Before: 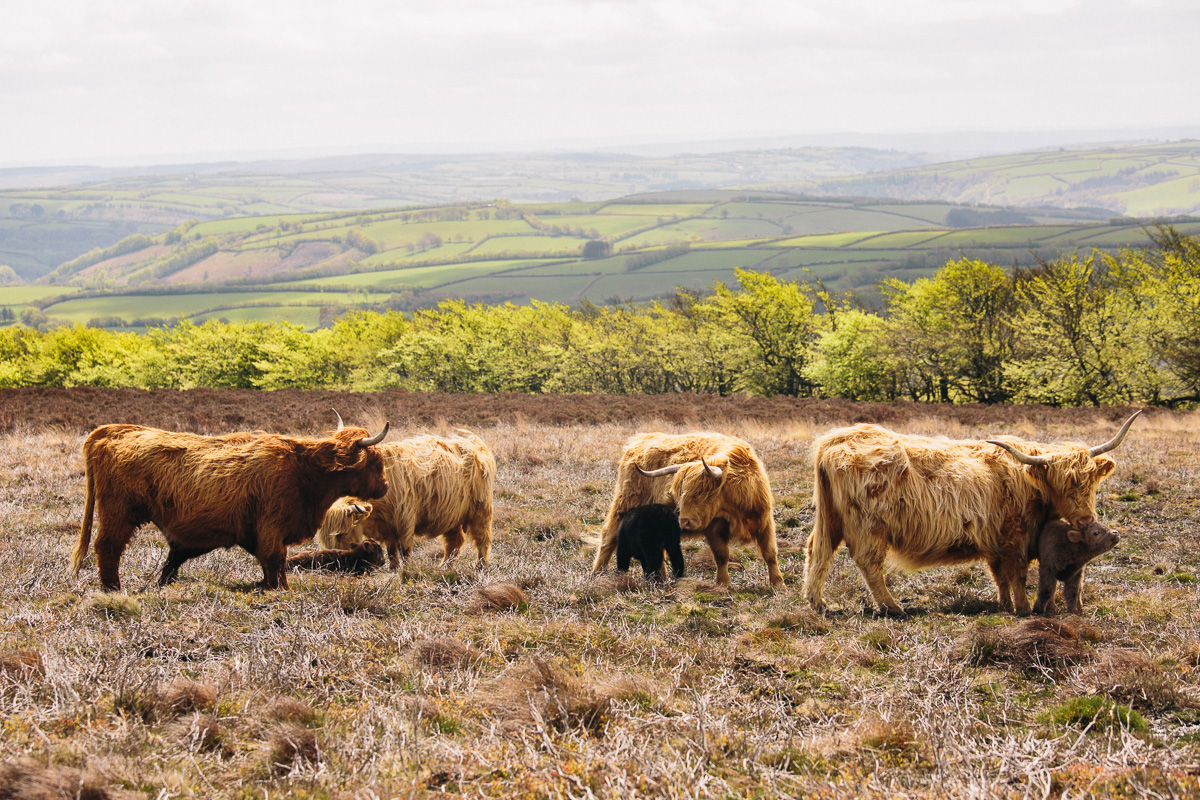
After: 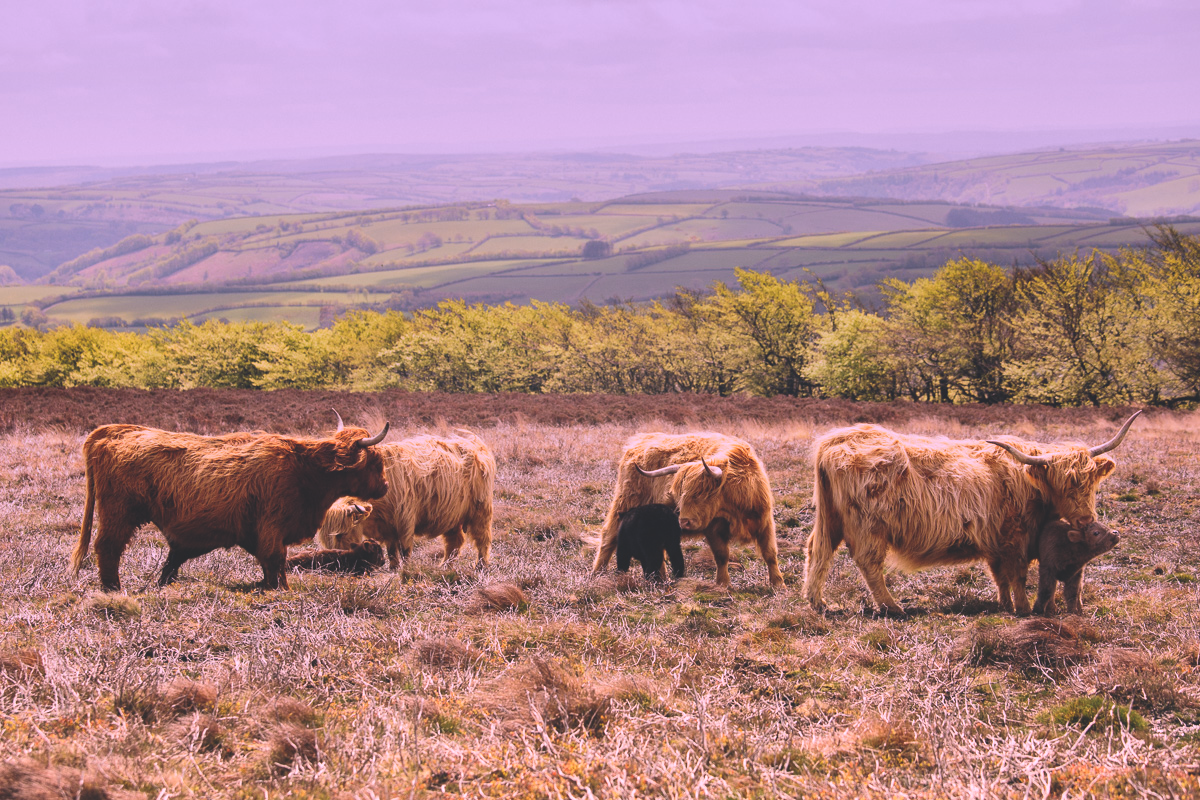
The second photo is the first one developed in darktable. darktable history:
graduated density: hue 238.83°, saturation 50%
white balance: red 1.188, blue 1.11
exposure: black level correction -0.025, exposure -0.117 EV, compensate highlight preservation false
